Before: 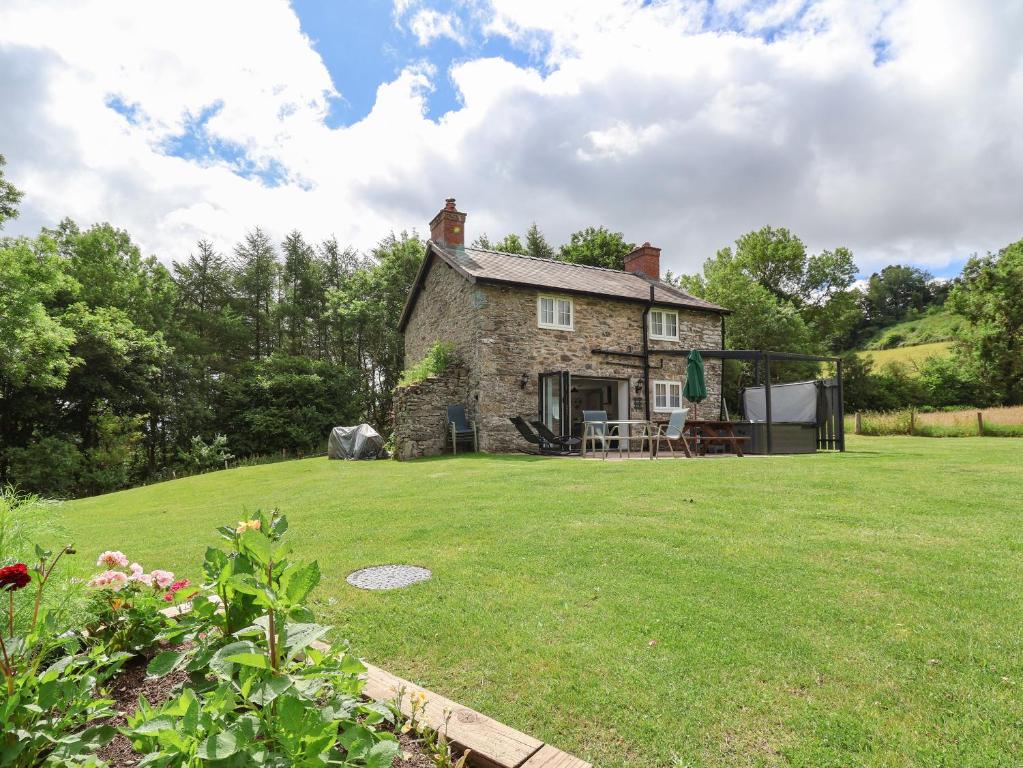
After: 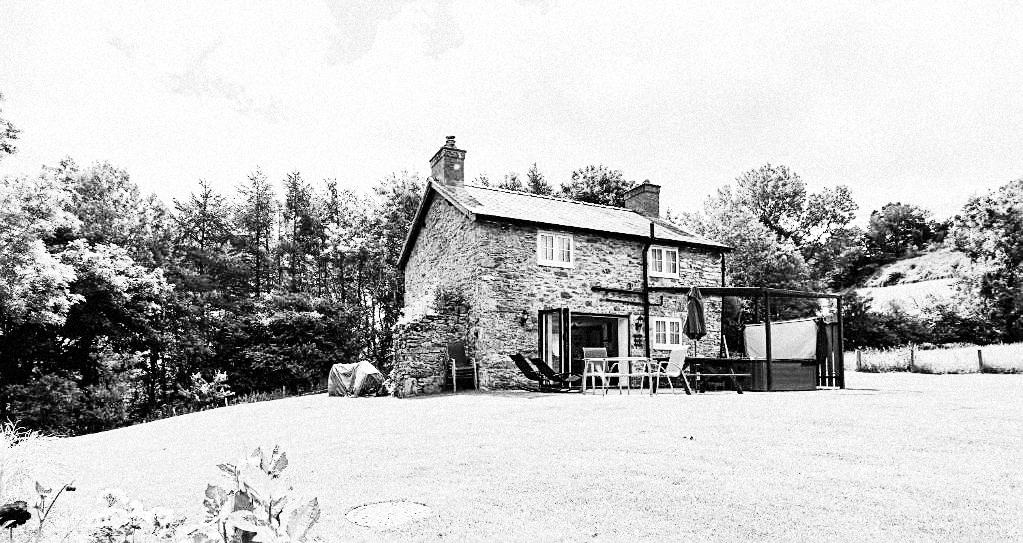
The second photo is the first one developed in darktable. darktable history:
exposure: black level correction 0.009, exposure 0.014 EV, compensate highlight preservation false
crop and rotate: top 8.293%, bottom 20.996%
rgb curve: curves: ch0 [(0, 0) (0.21, 0.15) (0.24, 0.21) (0.5, 0.75) (0.75, 0.96) (0.89, 0.99) (1, 1)]; ch1 [(0, 0.02) (0.21, 0.13) (0.25, 0.2) (0.5, 0.67) (0.75, 0.9) (0.89, 0.97) (1, 1)]; ch2 [(0, 0.02) (0.21, 0.13) (0.25, 0.2) (0.5, 0.67) (0.75, 0.9) (0.89, 0.97) (1, 1)], compensate middle gray true
contrast brightness saturation: contrast 0.05, brightness 0.06, saturation 0.01
grain: mid-tones bias 0%
color correction: saturation 0.3
monochrome: on, module defaults
sharpen: on, module defaults
